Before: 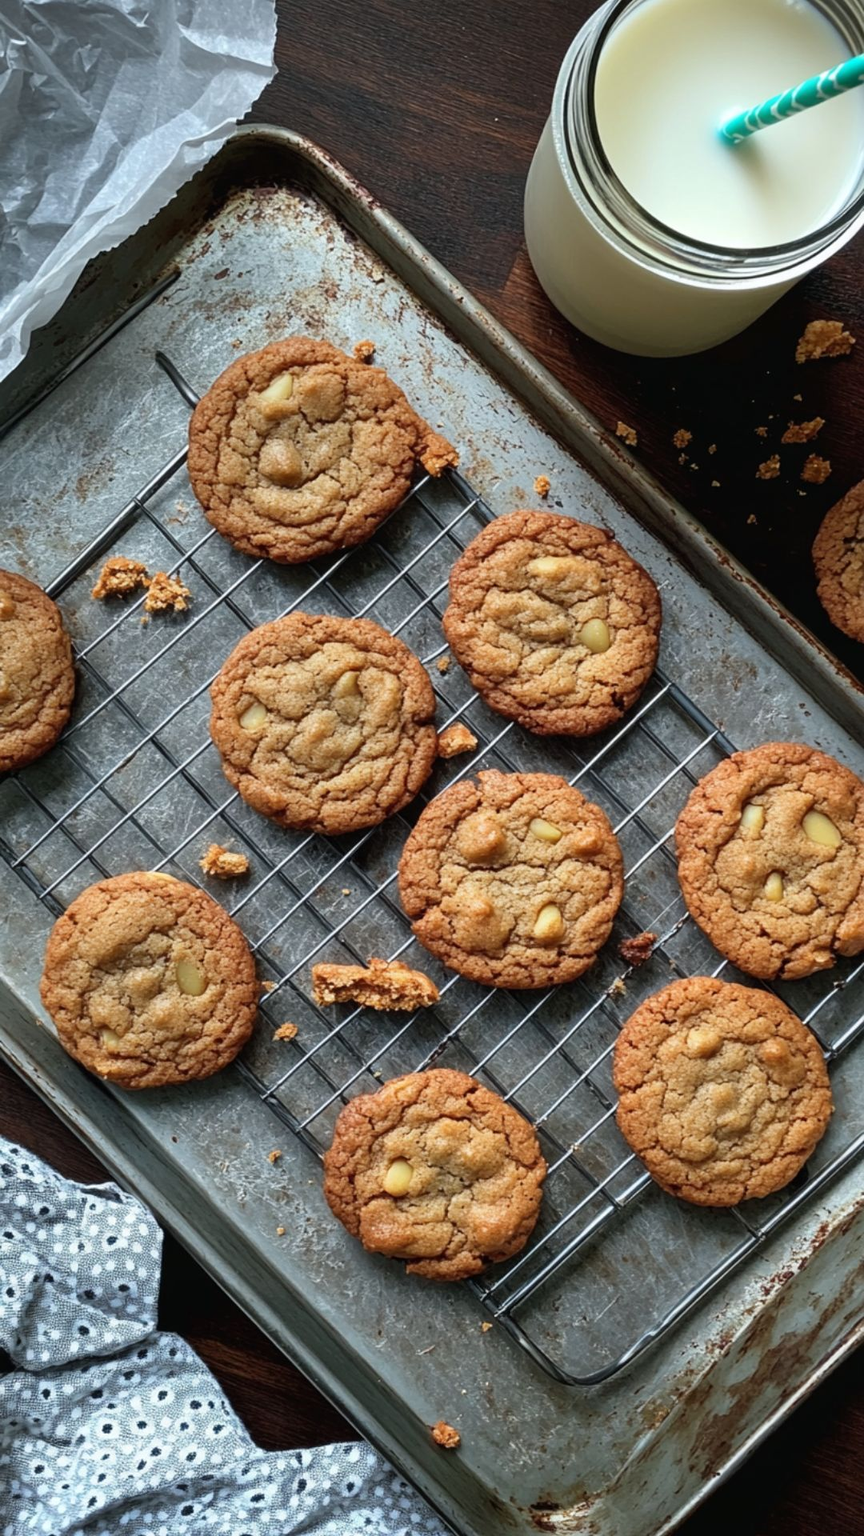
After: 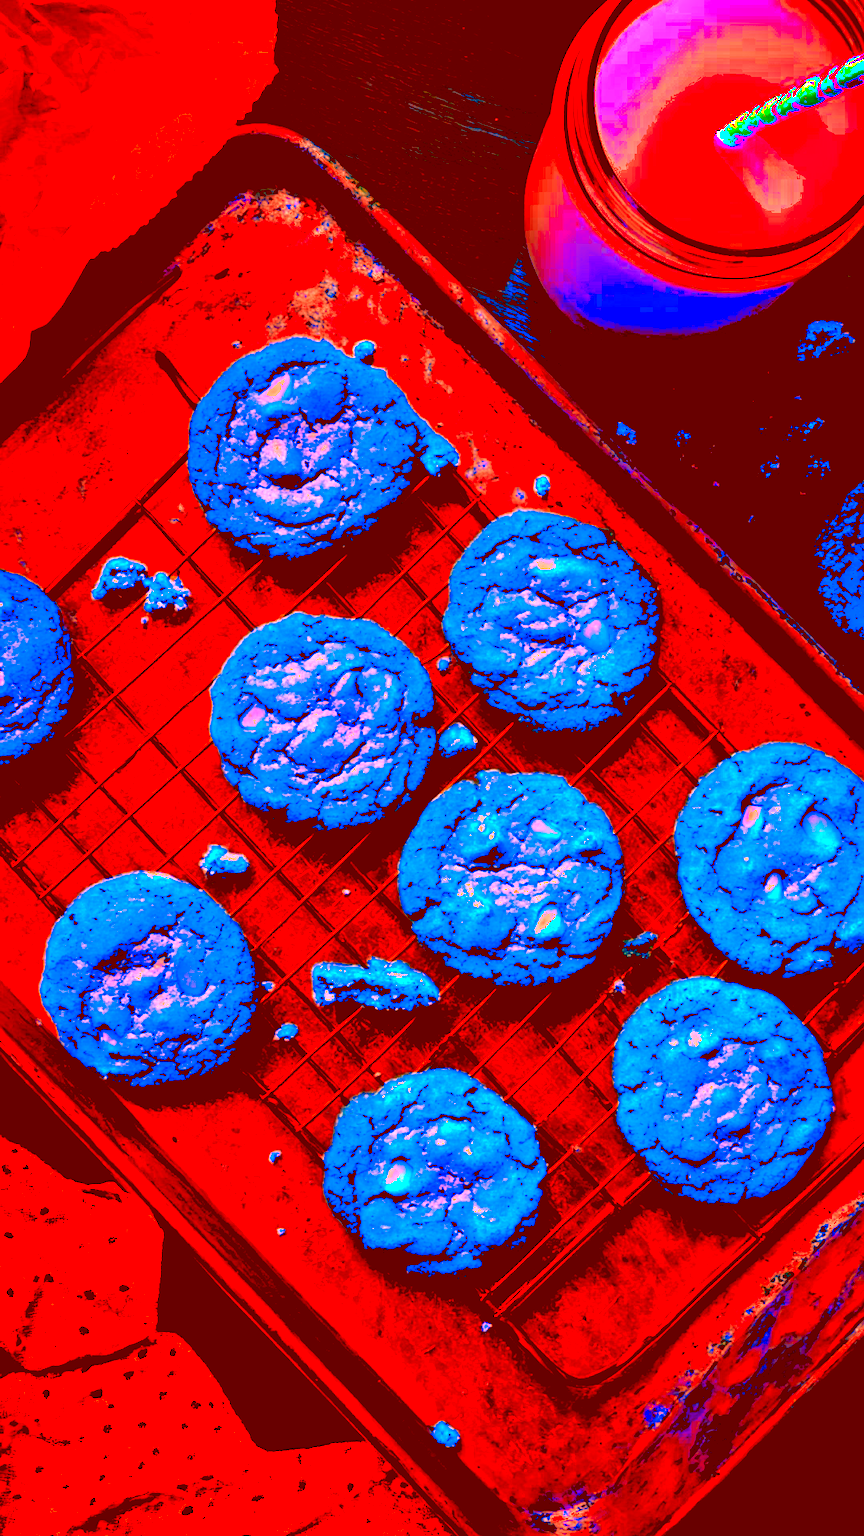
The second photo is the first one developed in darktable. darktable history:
color balance rgb: linear chroma grading › global chroma 9%, perceptual saturation grading › global saturation 36%, perceptual saturation grading › shadows 35%, perceptual brilliance grading › global brilliance 15%, perceptual brilliance grading › shadows -35%, global vibrance 15%
contrast brightness saturation: contrast 0.24, brightness -0.24, saturation 0.14
haze removal: compatibility mode true, adaptive false
color correction: highlights a* -39.68, highlights b* -40, shadows a* -40, shadows b* -40, saturation -3
shadows and highlights: on, module defaults
levels: levels [0.072, 0.414, 0.976]
base curve: curves: ch0 [(0, 0) (0.235, 0.266) (0.503, 0.496) (0.786, 0.72) (1, 1)]
color zones: curves: ch0 [(0, 0.5) (0.125, 0.4) (0.25, 0.5) (0.375, 0.4) (0.5, 0.4) (0.625, 0.35) (0.75, 0.35) (0.875, 0.5)]; ch1 [(0, 0.35) (0.125, 0.45) (0.25, 0.35) (0.375, 0.35) (0.5, 0.35) (0.625, 0.35) (0.75, 0.45) (0.875, 0.35)]; ch2 [(0, 0.6) (0.125, 0.5) (0.25, 0.5) (0.375, 0.6) (0.5, 0.6) (0.625, 0.5) (0.75, 0.5) (0.875, 0.5)]
